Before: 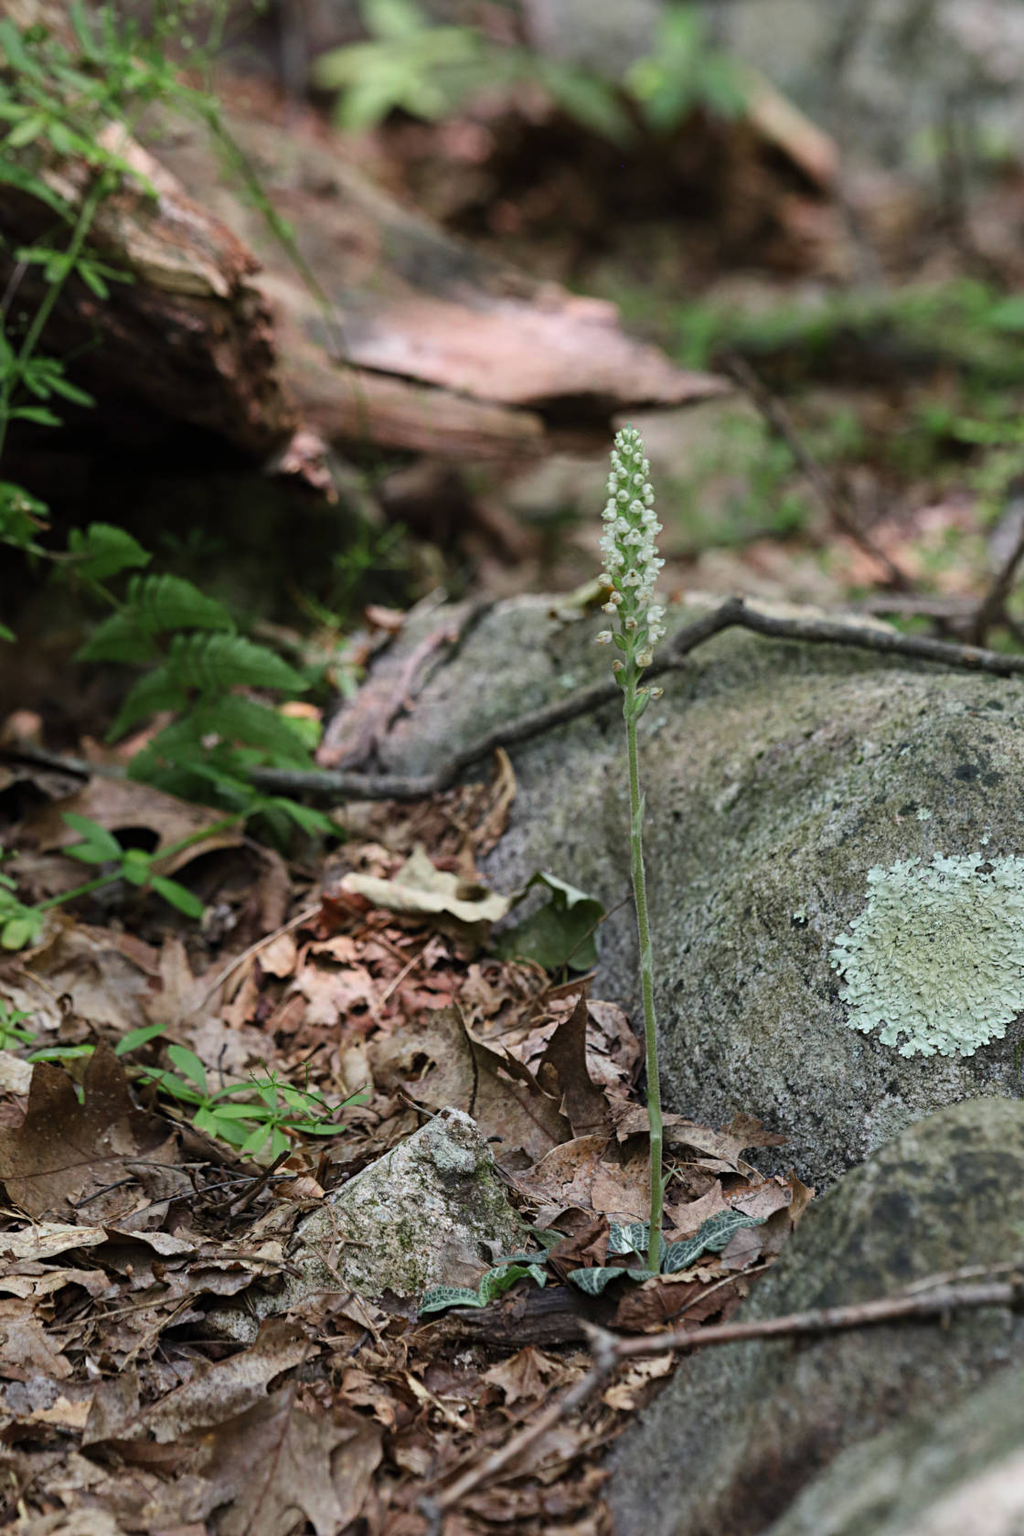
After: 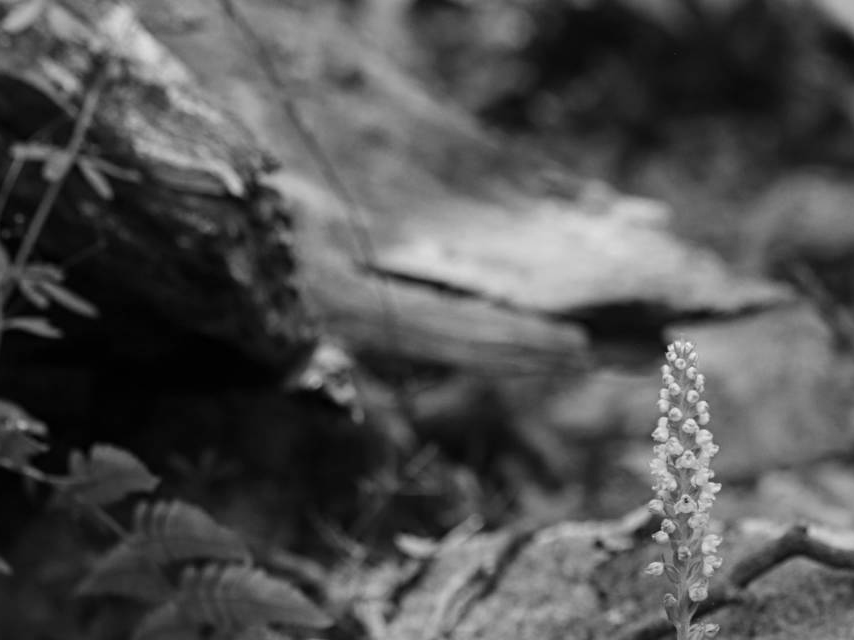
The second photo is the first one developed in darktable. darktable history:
crop: left 0.579%, top 7.627%, right 23.167%, bottom 54.275%
monochrome: a -6.99, b 35.61, size 1.4
contrast brightness saturation: saturation 0.18
